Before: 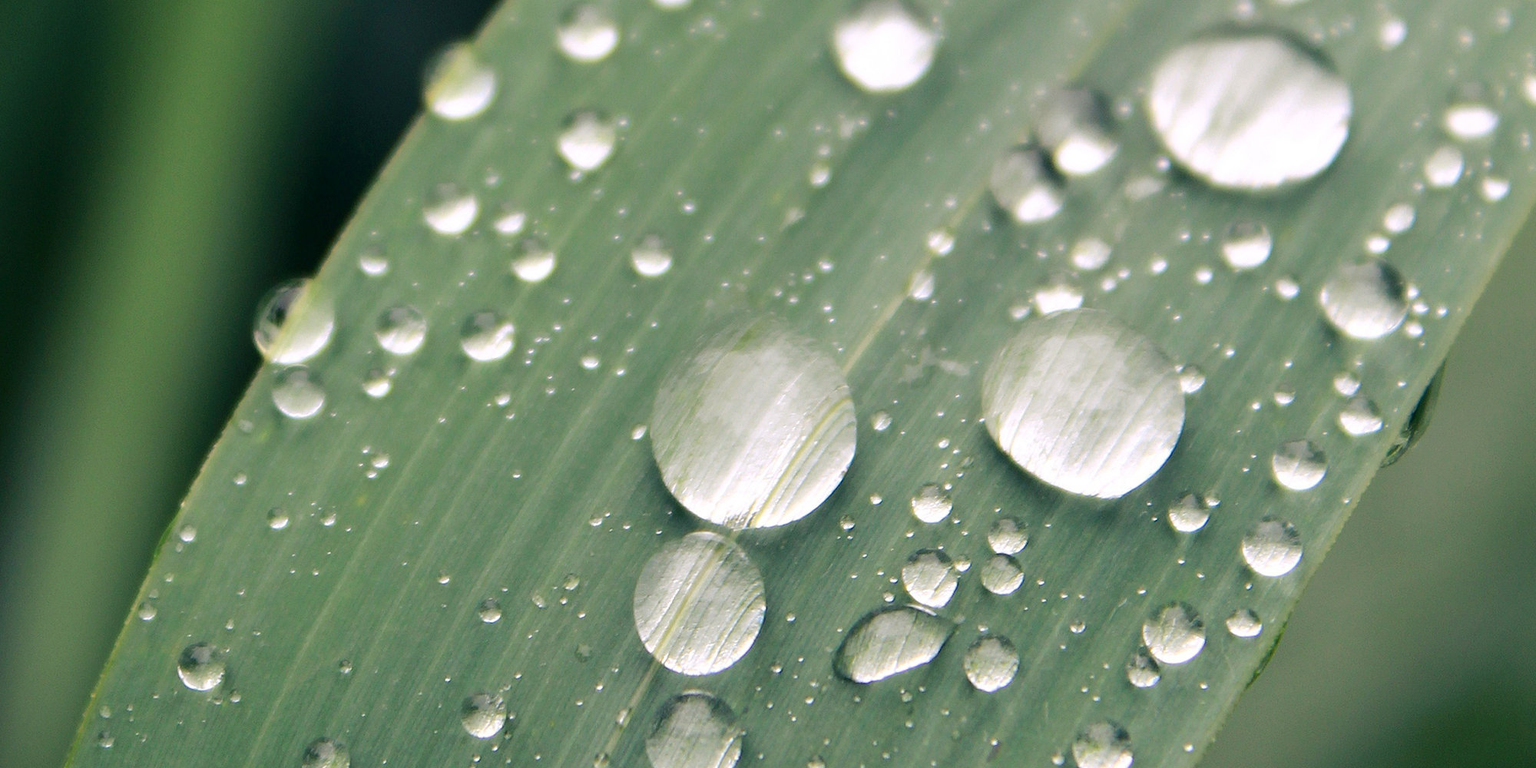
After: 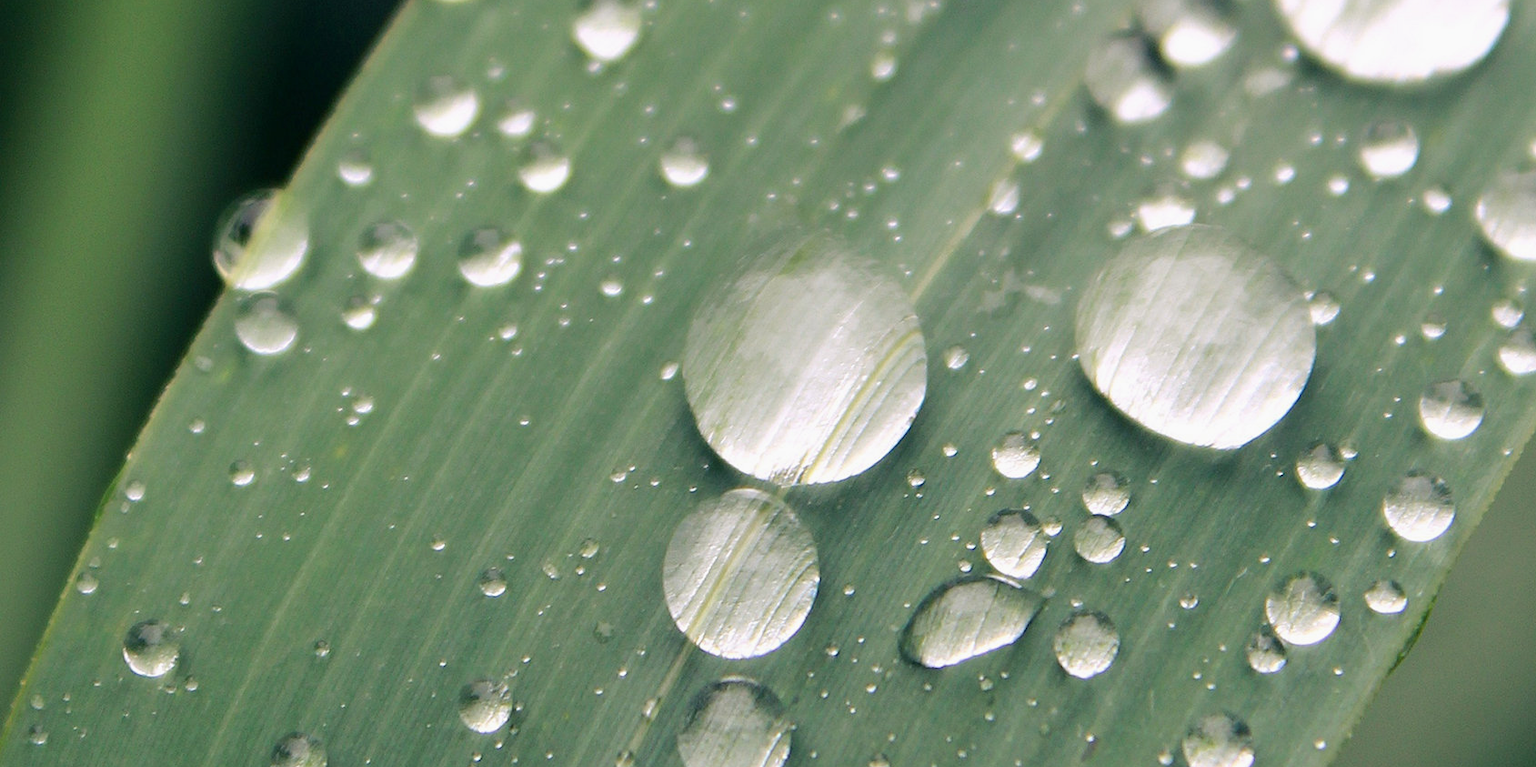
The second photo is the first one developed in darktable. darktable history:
crop and rotate: left 4.842%, top 15.51%, right 10.668%
exposure: exposure -0.064 EV, compensate highlight preservation false
